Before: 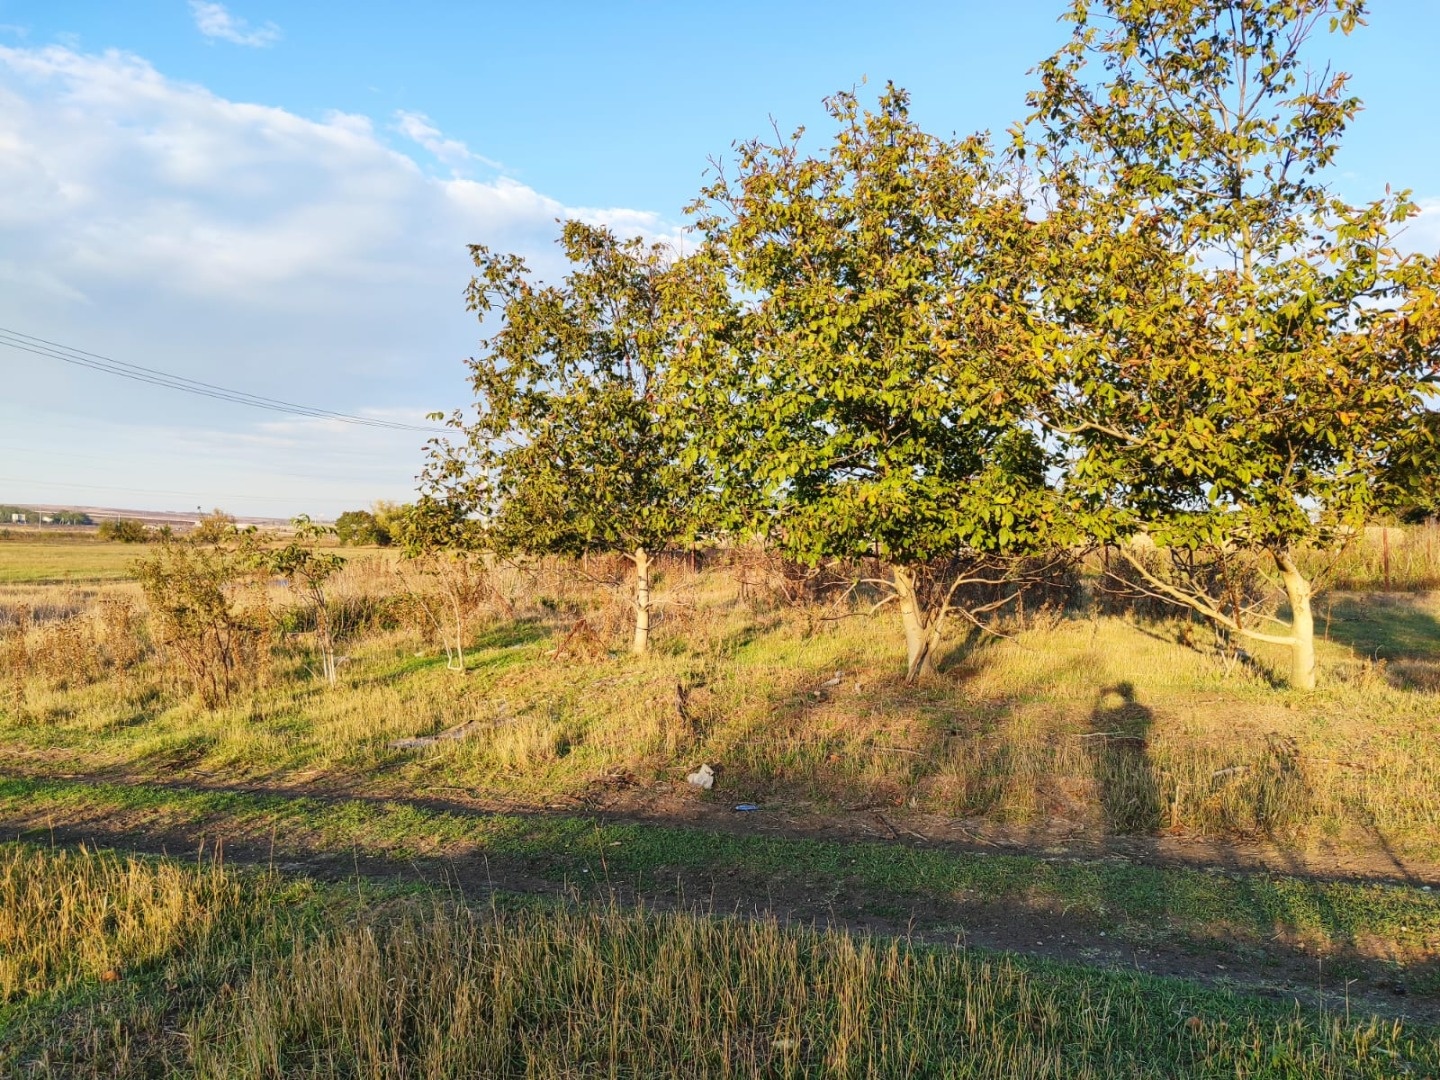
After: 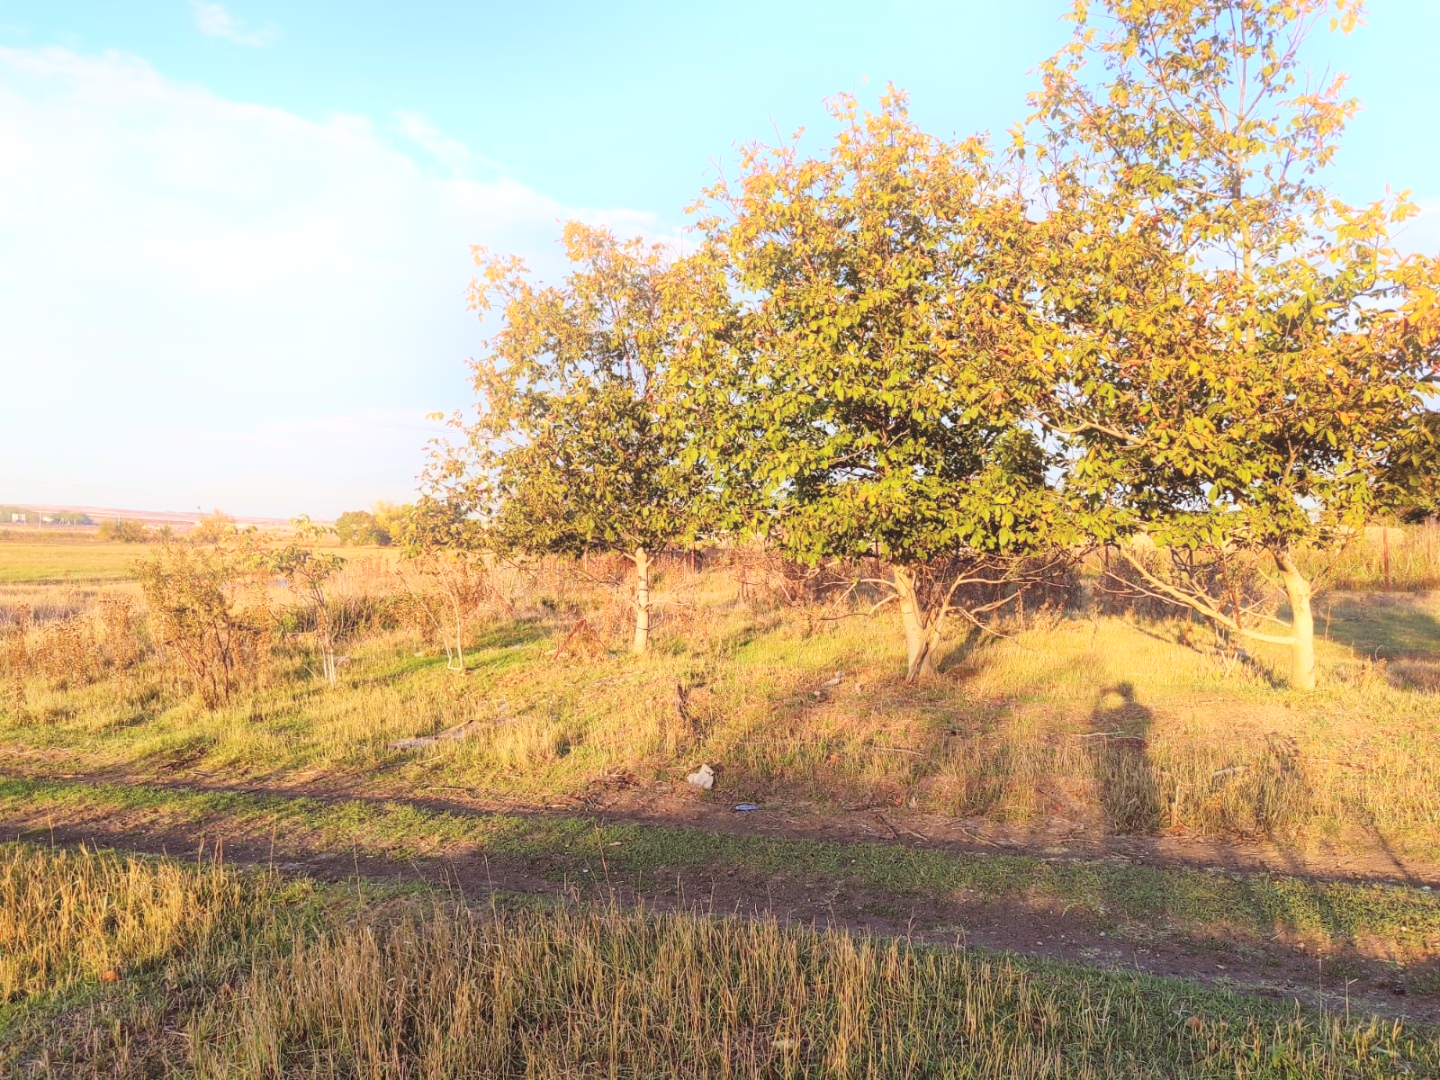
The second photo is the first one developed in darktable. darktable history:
bloom: size 16%, threshold 98%, strength 20%
rgb levels: mode RGB, independent channels, levels [[0, 0.474, 1], [0, 0.5, 1], [0, 0.5, 1]]
contrast brightness saturation: brightness 0.15
